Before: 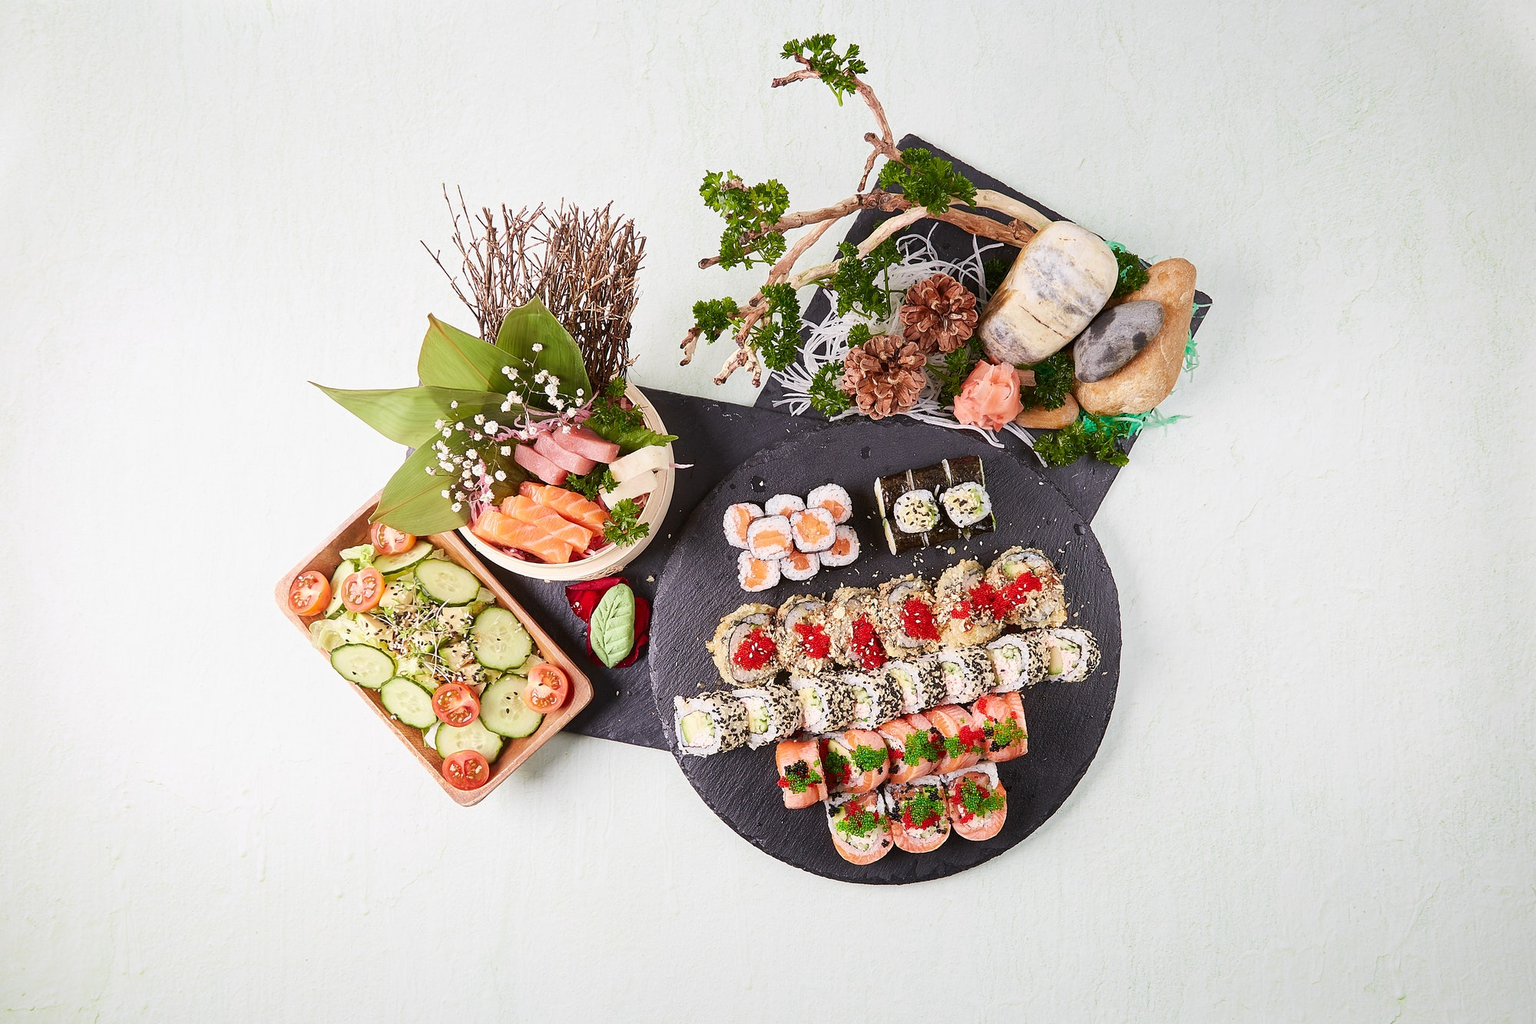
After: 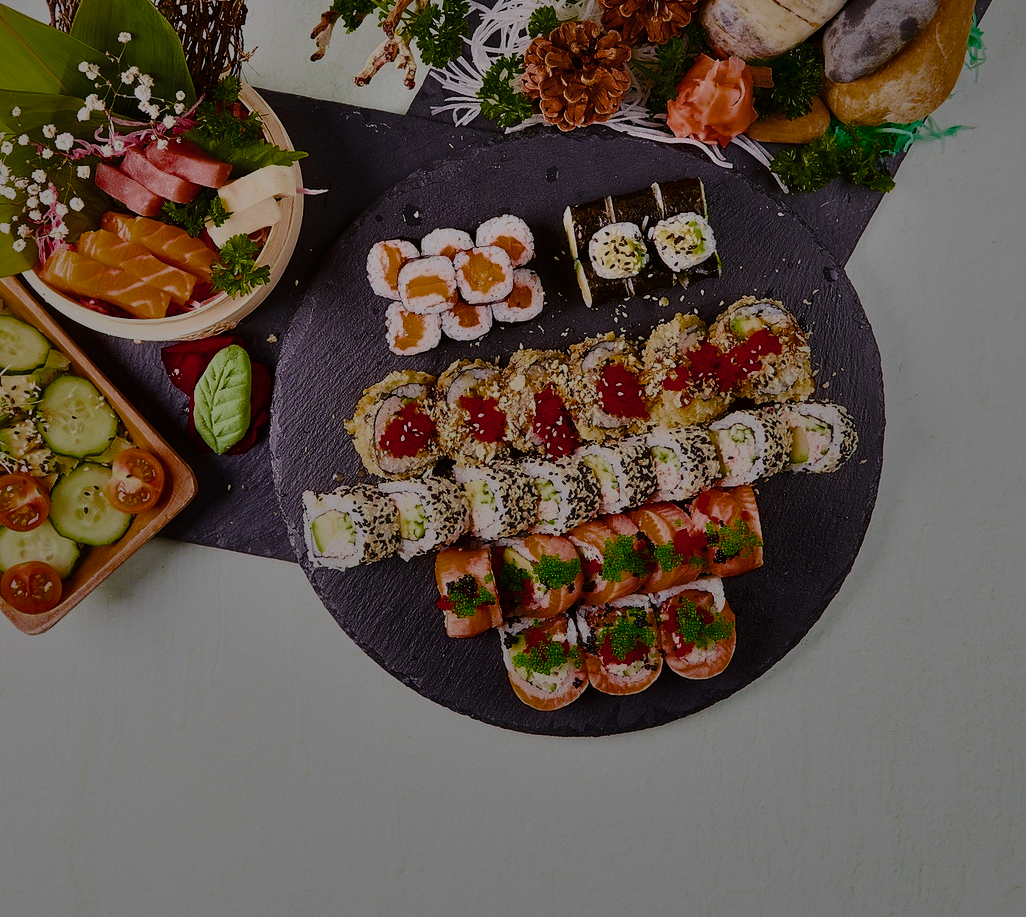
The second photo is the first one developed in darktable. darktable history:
shadows and highlights: soften with gaussian
crop and rotate: left 28.8%, top 31.205%, right 19.858%
color balance rgb: shadows lift › luminance 0.954%, shadows lift › chroma 0.462%, shadows lift › hue 20.92°, perceptual saturation grading › global saturation 35.759%, perceptual saturation grading › shadows 35.152%, perceptual brilliance grading › global brilliance 18.152%, saturation formula JzAzBz (2021)
exposure: exposure -2.405 EV, compensate highlight preservation false
